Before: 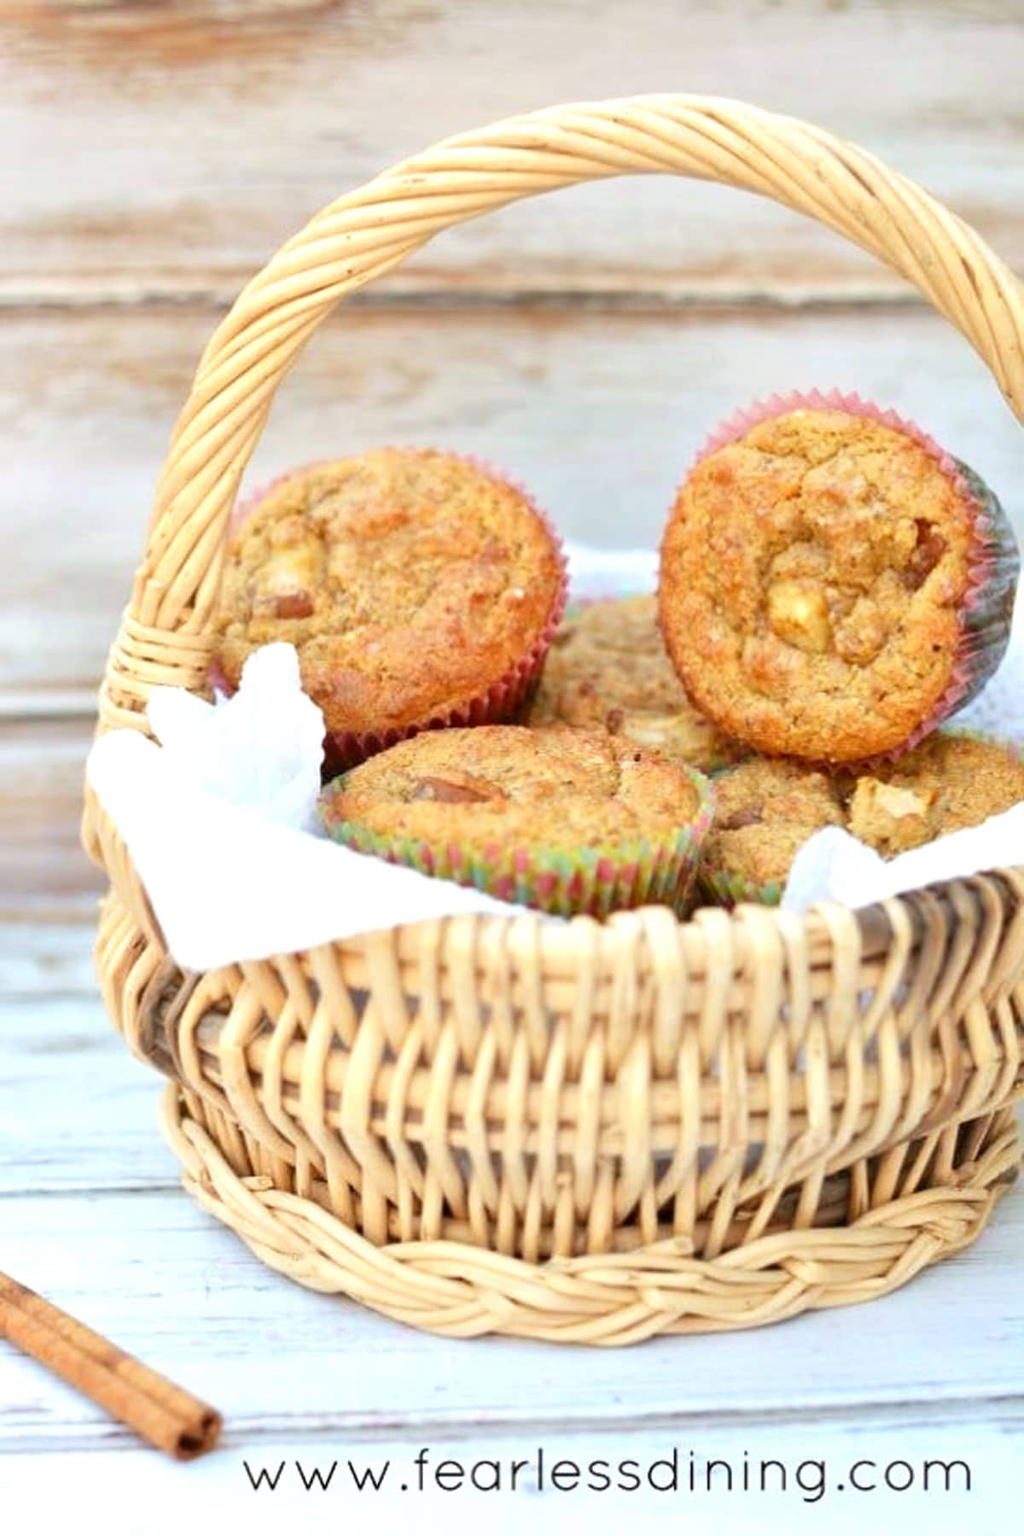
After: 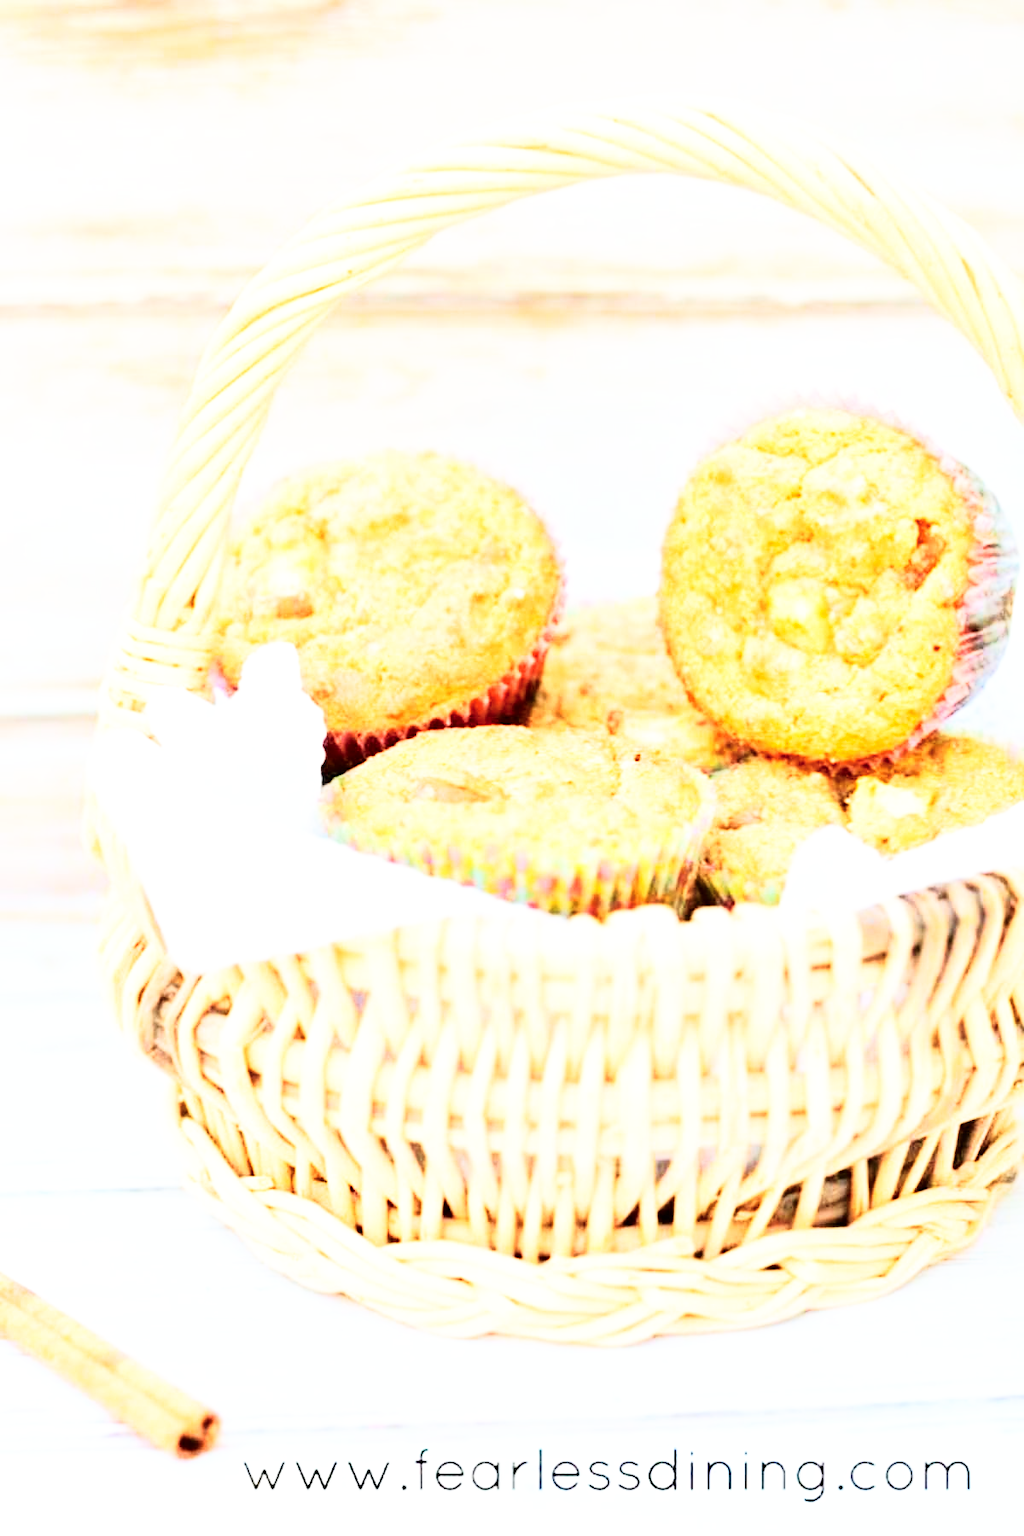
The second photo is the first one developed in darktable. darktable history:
base curve: curves: ch0 [(0, 0) (0.007, 0.004) (0.027, 0.03) (0.046, 0.07) (0.207, 0.54) (0.442, 0.872) (0.673, 0.972) (1, 1)], preserve colors none
tone curve: curves: ch0 [(0, 0) (0.003, 0.002) (0.011, 0.008) (0.025, 0.019) (0.044, 0.034) (0.069, 0.053) (0.1, 0.079) (0.136, 0.127) (0.177, 0.191) (0.224, 0.274) (0.277, 0.367) (0.335, 0.465) (0.399, 0.552) (0.468, 0.643) (0.543, 0.737) (0.623, 0.82) (0.709, 0.891) (0.801, 0.928) (0.898, 0.963) (1, 1)], color space Lab, independent channels, preserve colors none
